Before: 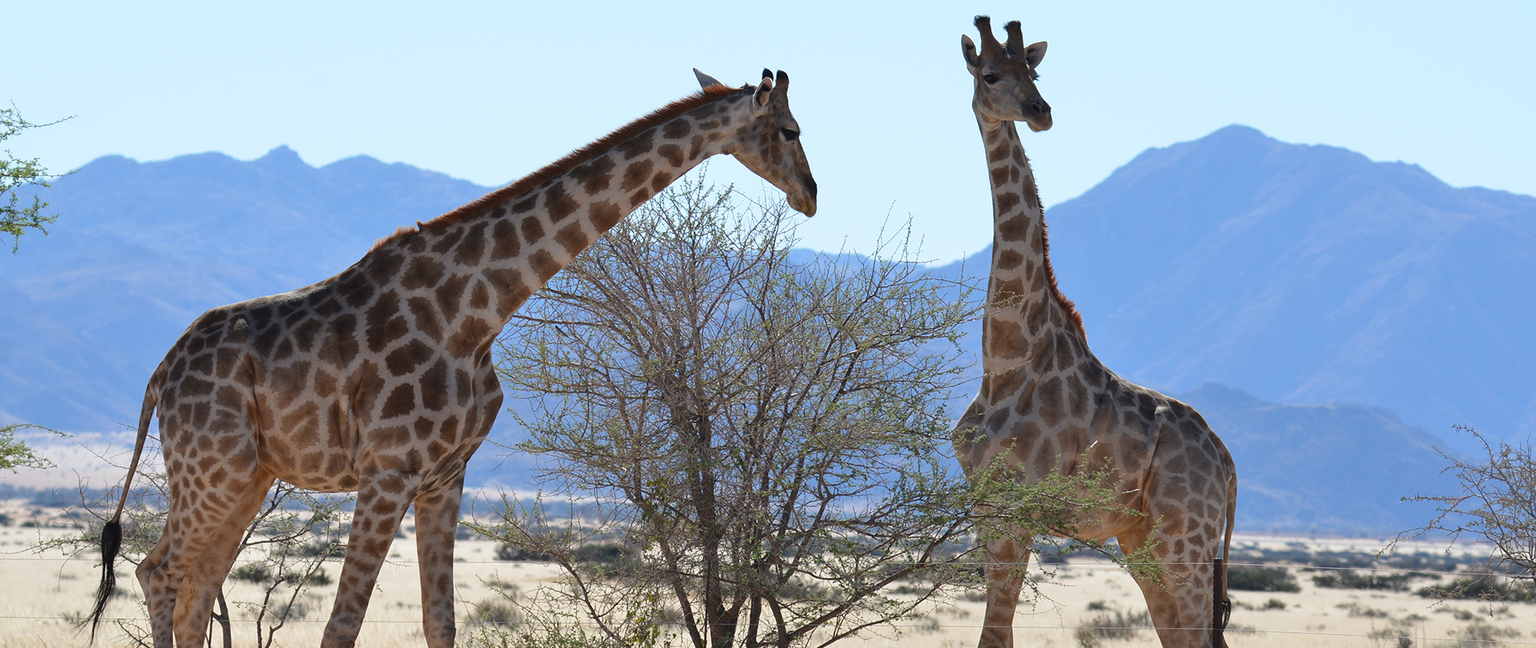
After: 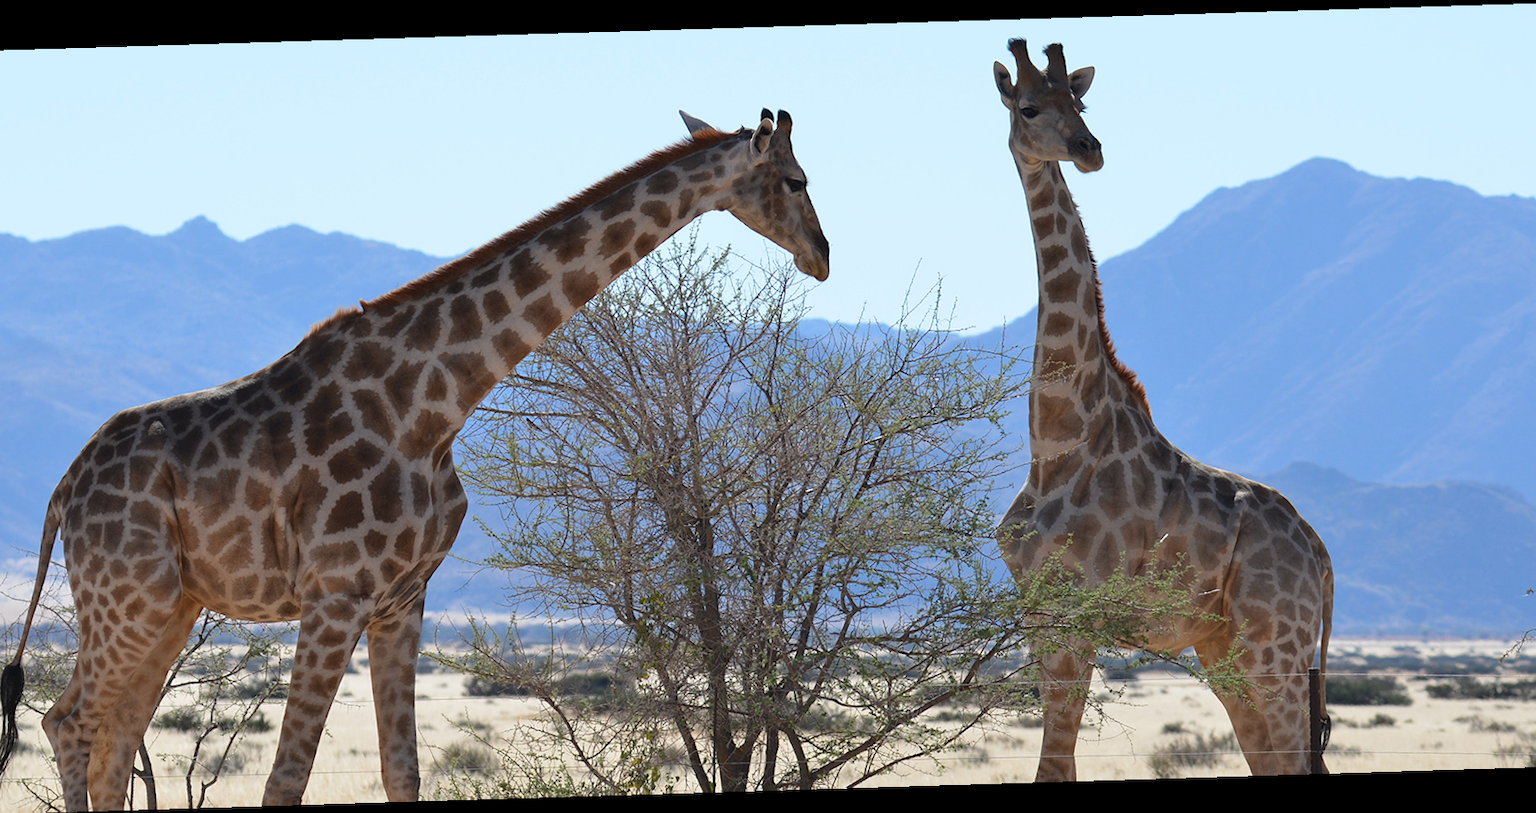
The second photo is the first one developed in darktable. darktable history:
rotate and perspective: rotation -1.75°, automatic cropping off
crop: left 7.598%, right 7.873%
